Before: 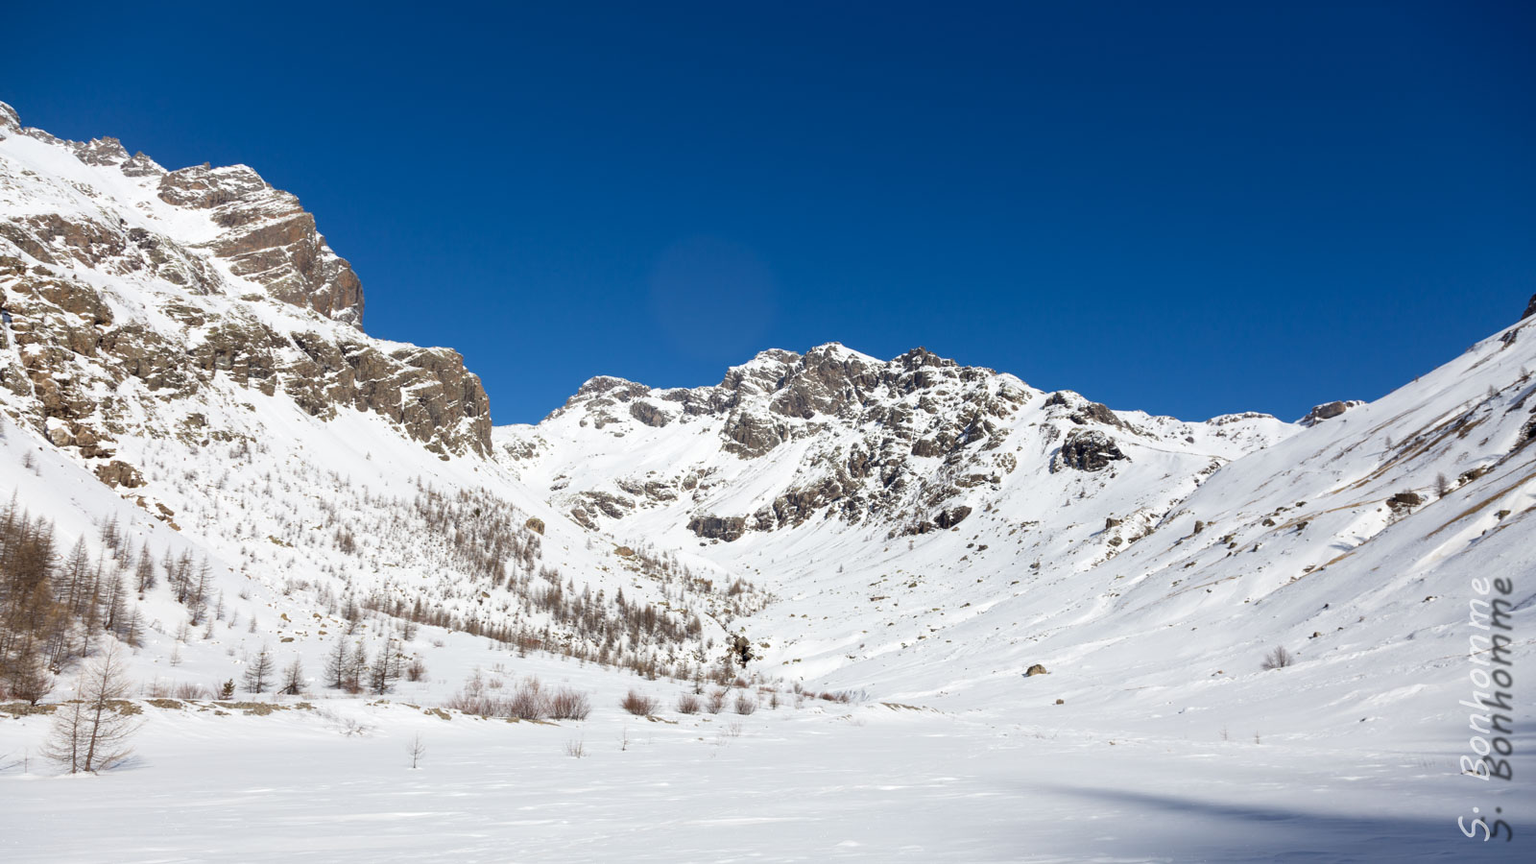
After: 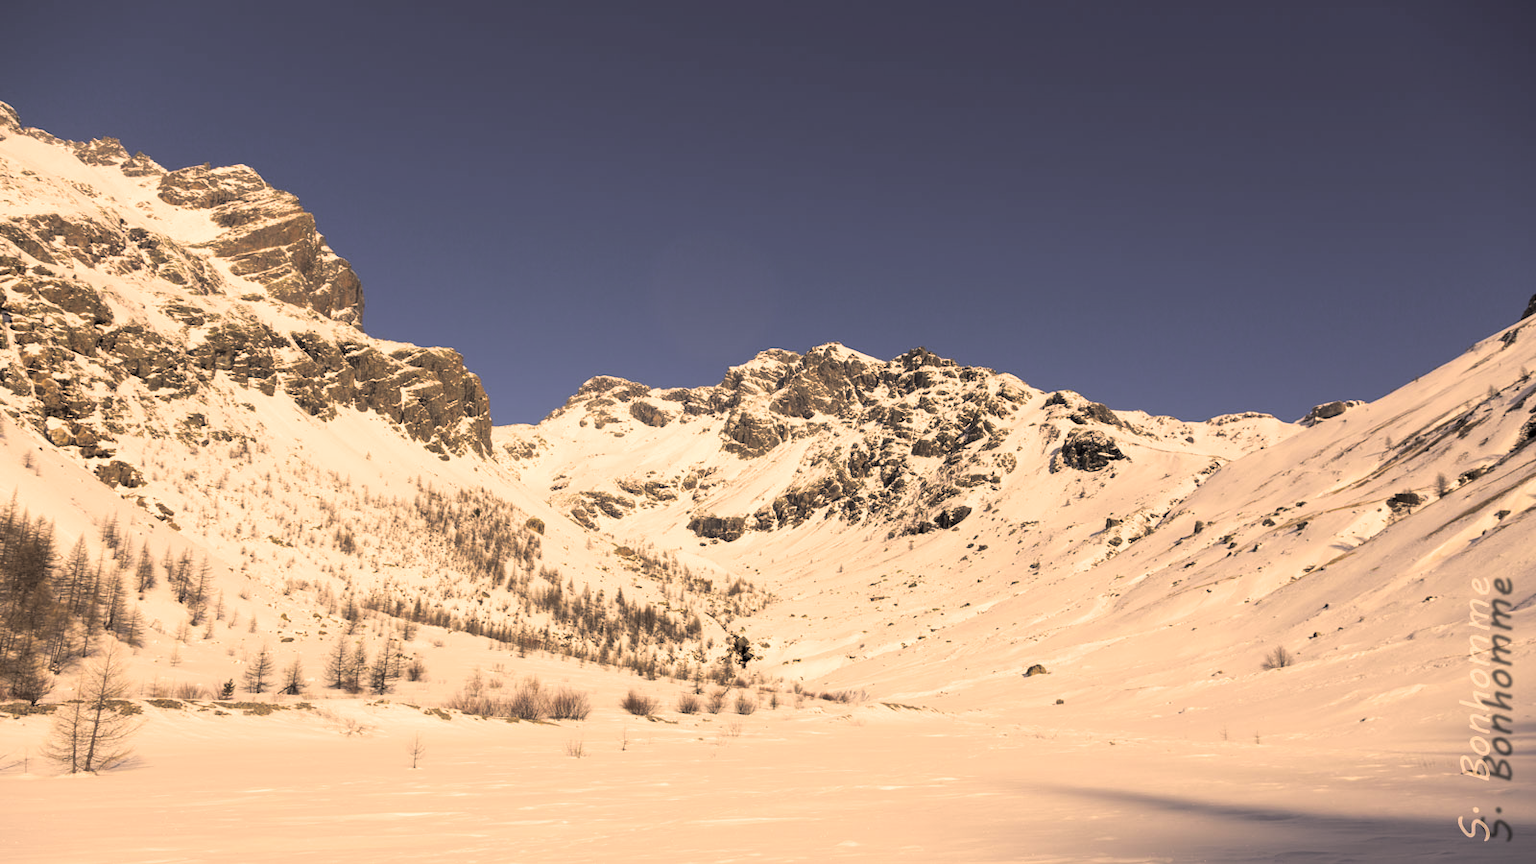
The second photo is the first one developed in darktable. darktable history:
color correction: highlights a* 17.94, highlights b* 35.39, shadows a* 1.48, shadows b* 6.42, saturation 1.01
split-toning: shadows › hue 36°, shadows › saturation 0.05, highlights › hue 10.8°, highlights › saturation 0.15, compress 40%
